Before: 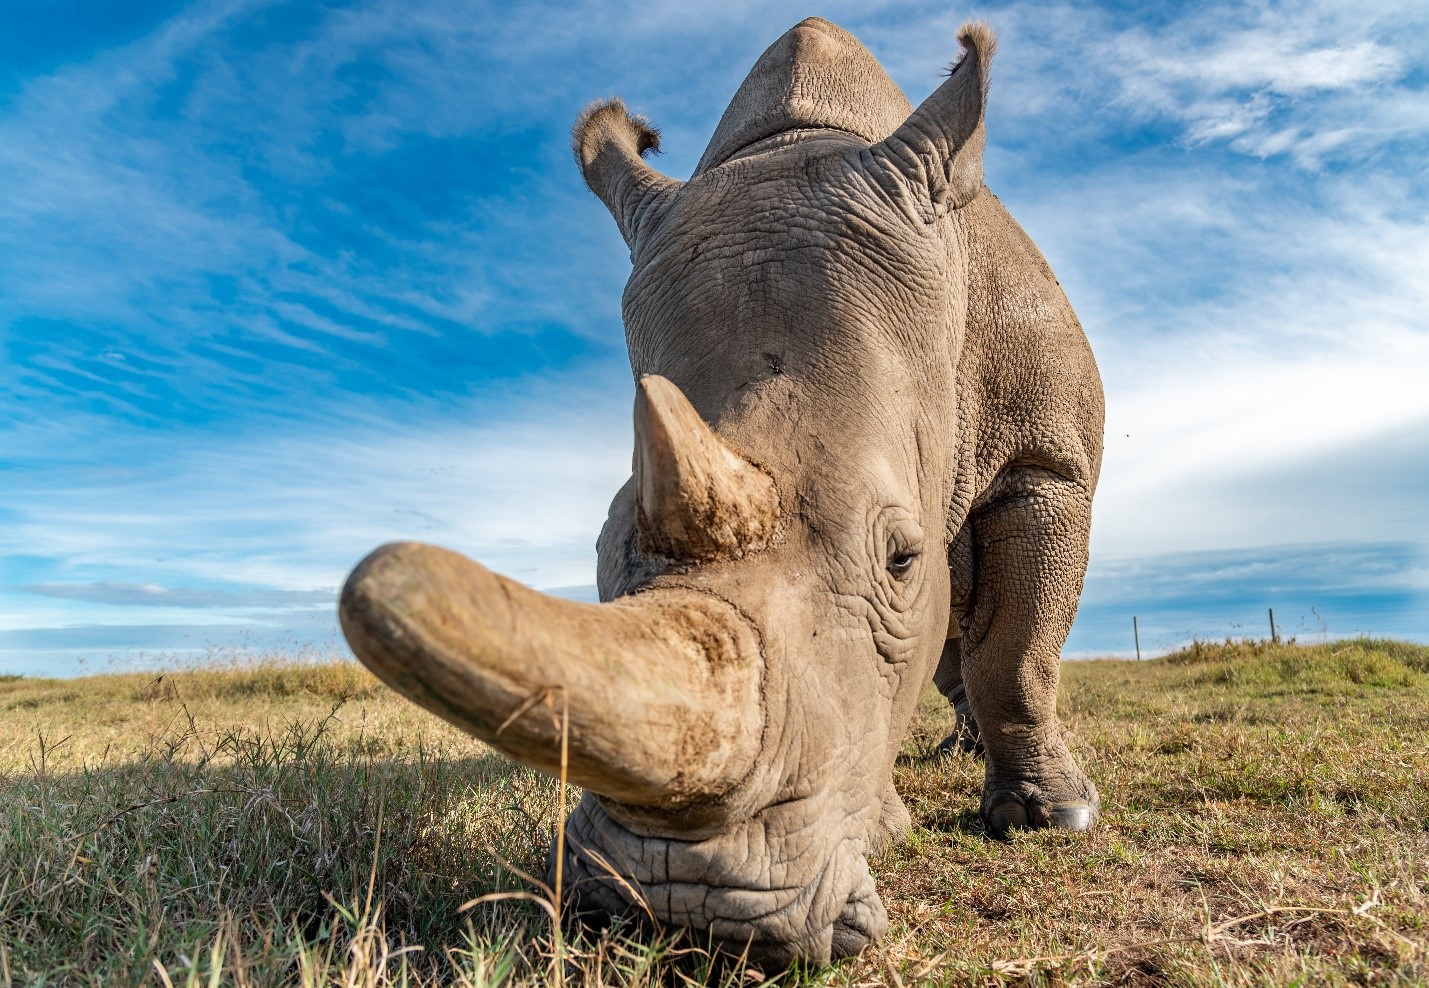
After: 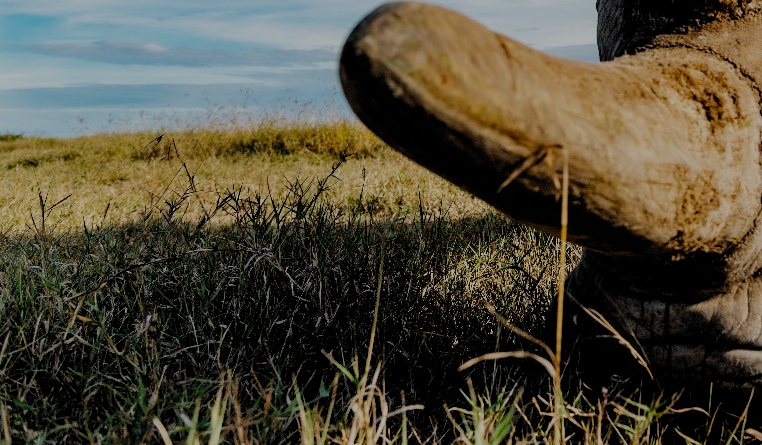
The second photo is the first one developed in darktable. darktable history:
crop and rotate: top 54.778%, right 46.61%, bottom 0.159%
filmic rgb: black relative exposure -2.85 EV, white relative exposure 4.56 EV, hardness 1.77, contrast 1.25, preserve chrominance no, color science v5 (2021)
exposure: black level correction -0.016, exposure -1.018 EV, compensate highlight preservation false
